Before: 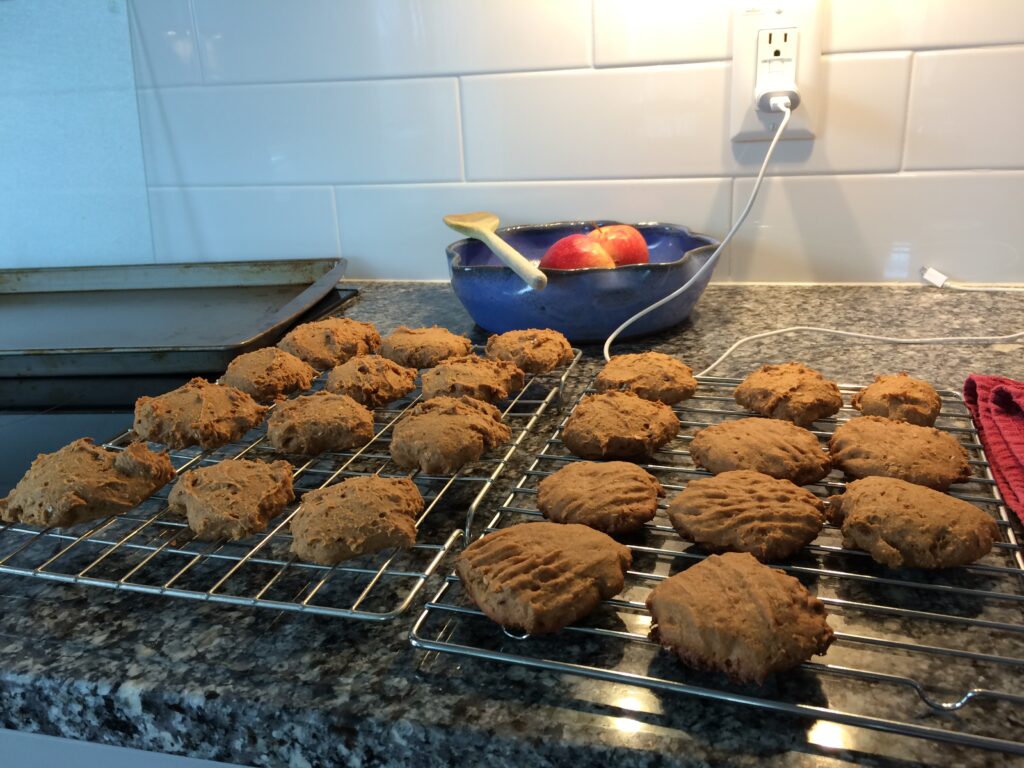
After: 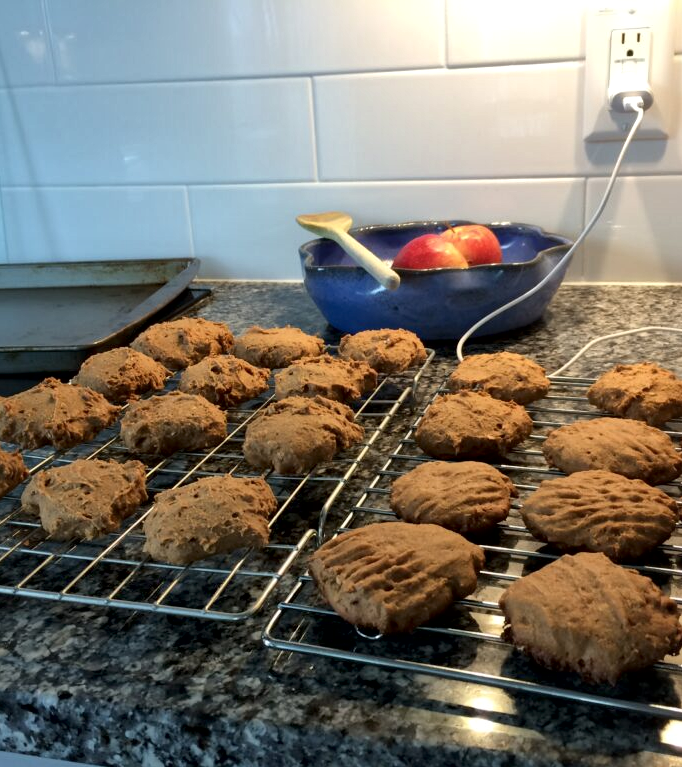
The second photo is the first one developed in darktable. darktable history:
local contrast: mode bilateral grid, contrast 20, coarseness 50, detail 159%, midtone range 0.2
crop and rotate: left 14.436%, right 18.898%
